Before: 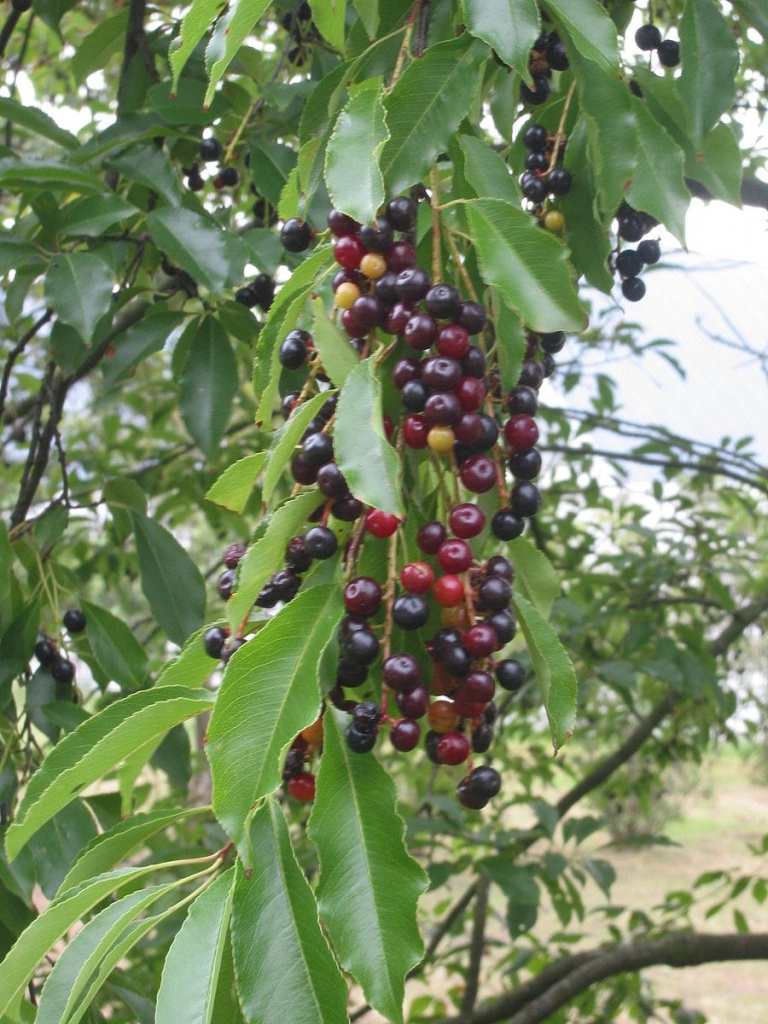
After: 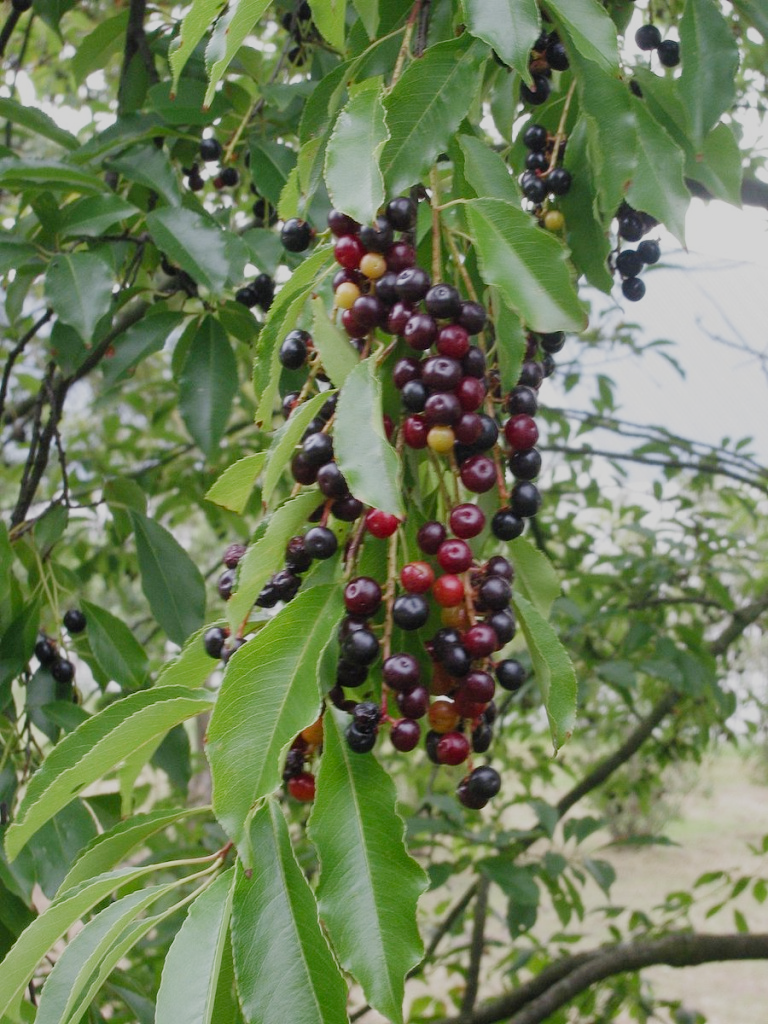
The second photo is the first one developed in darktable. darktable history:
filmic rgb: black relative exposure -7.65 EV, white relative exposure 4.56 EV, hardness 3.61, add noise in highlights 0, preserve chrominance no, color science v3 (2019), use custom middle-gray values true, contrast in highlights soft
